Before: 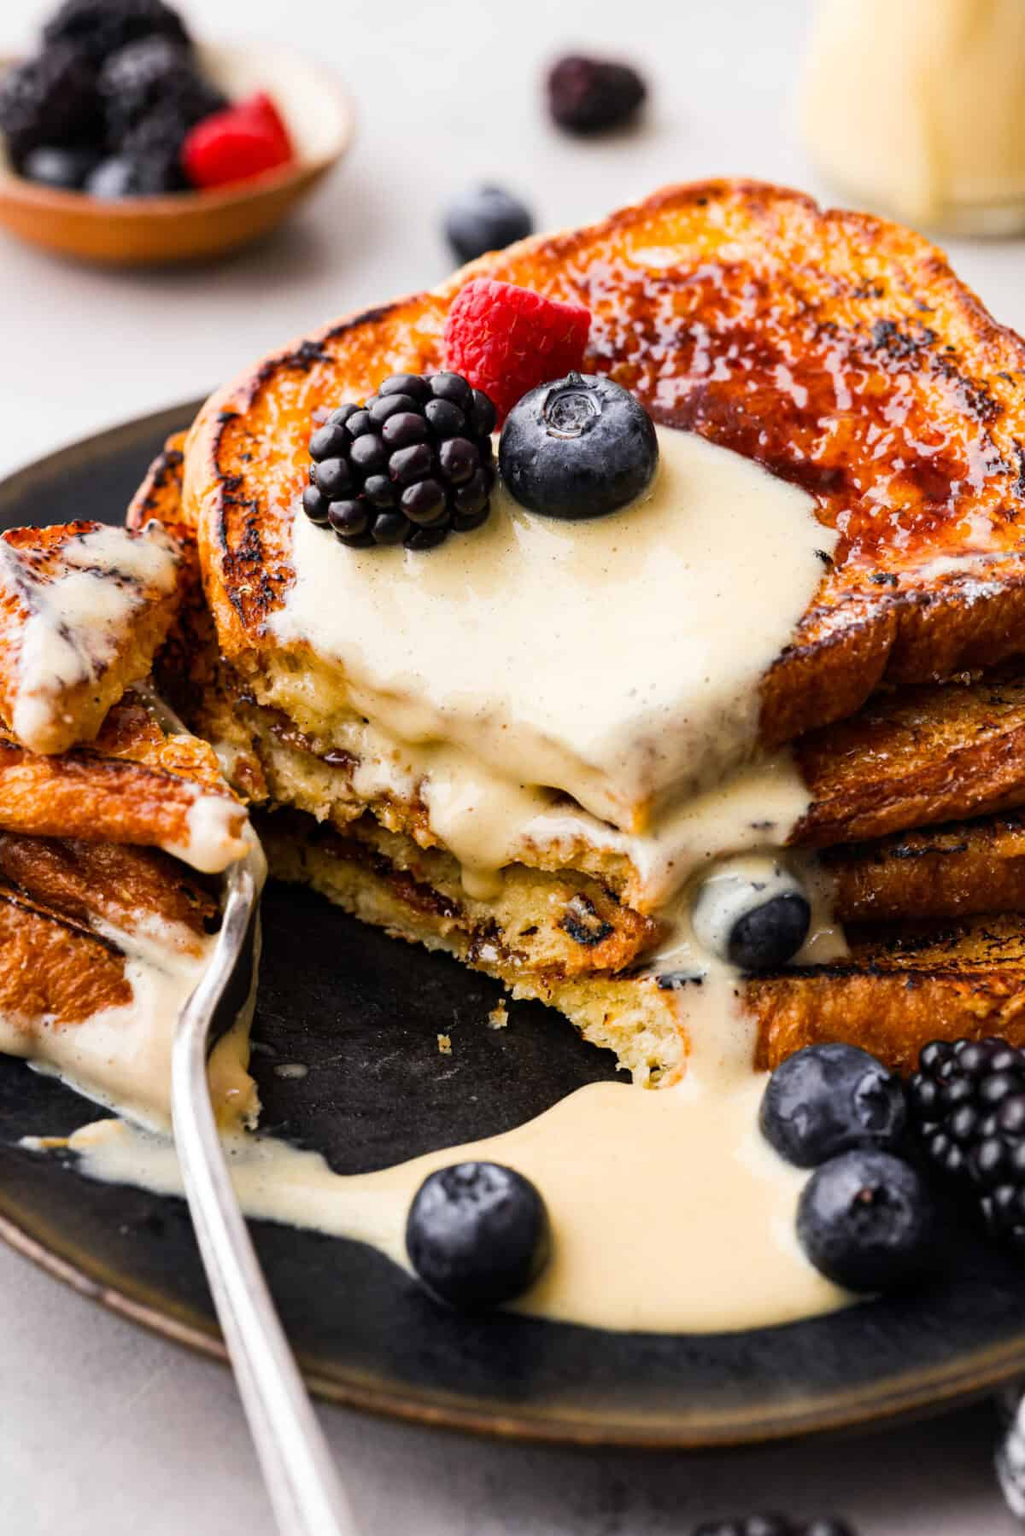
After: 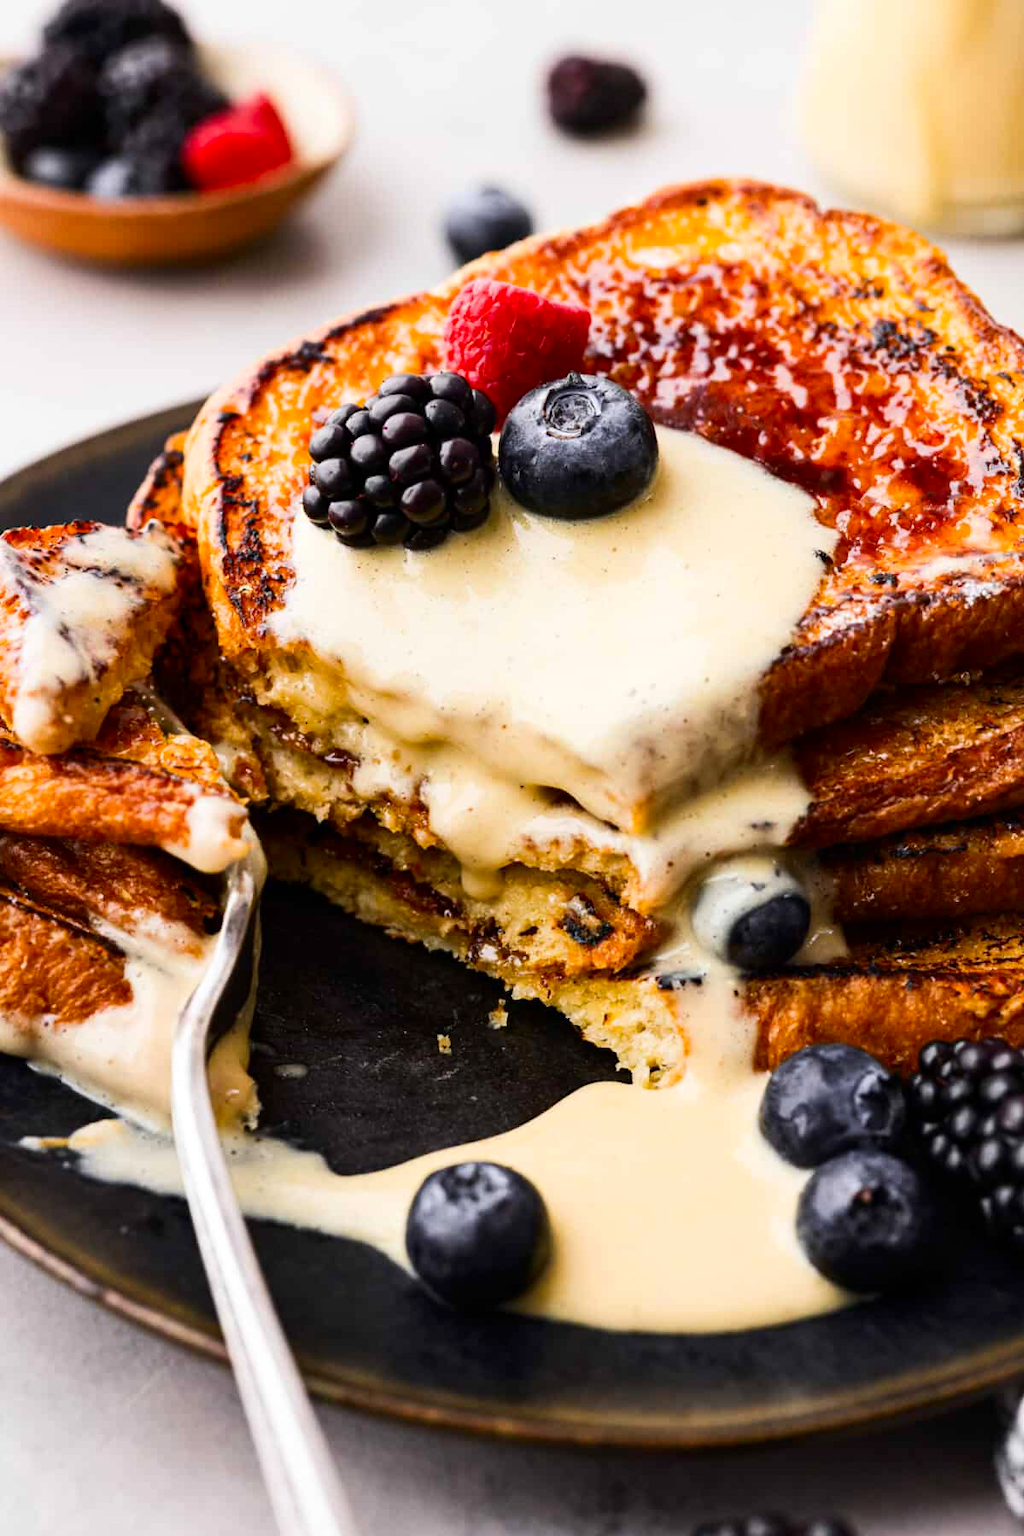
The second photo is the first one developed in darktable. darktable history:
contrast brightness saturation: contrast 0.147, brightness -0.008, saturation 0.098
